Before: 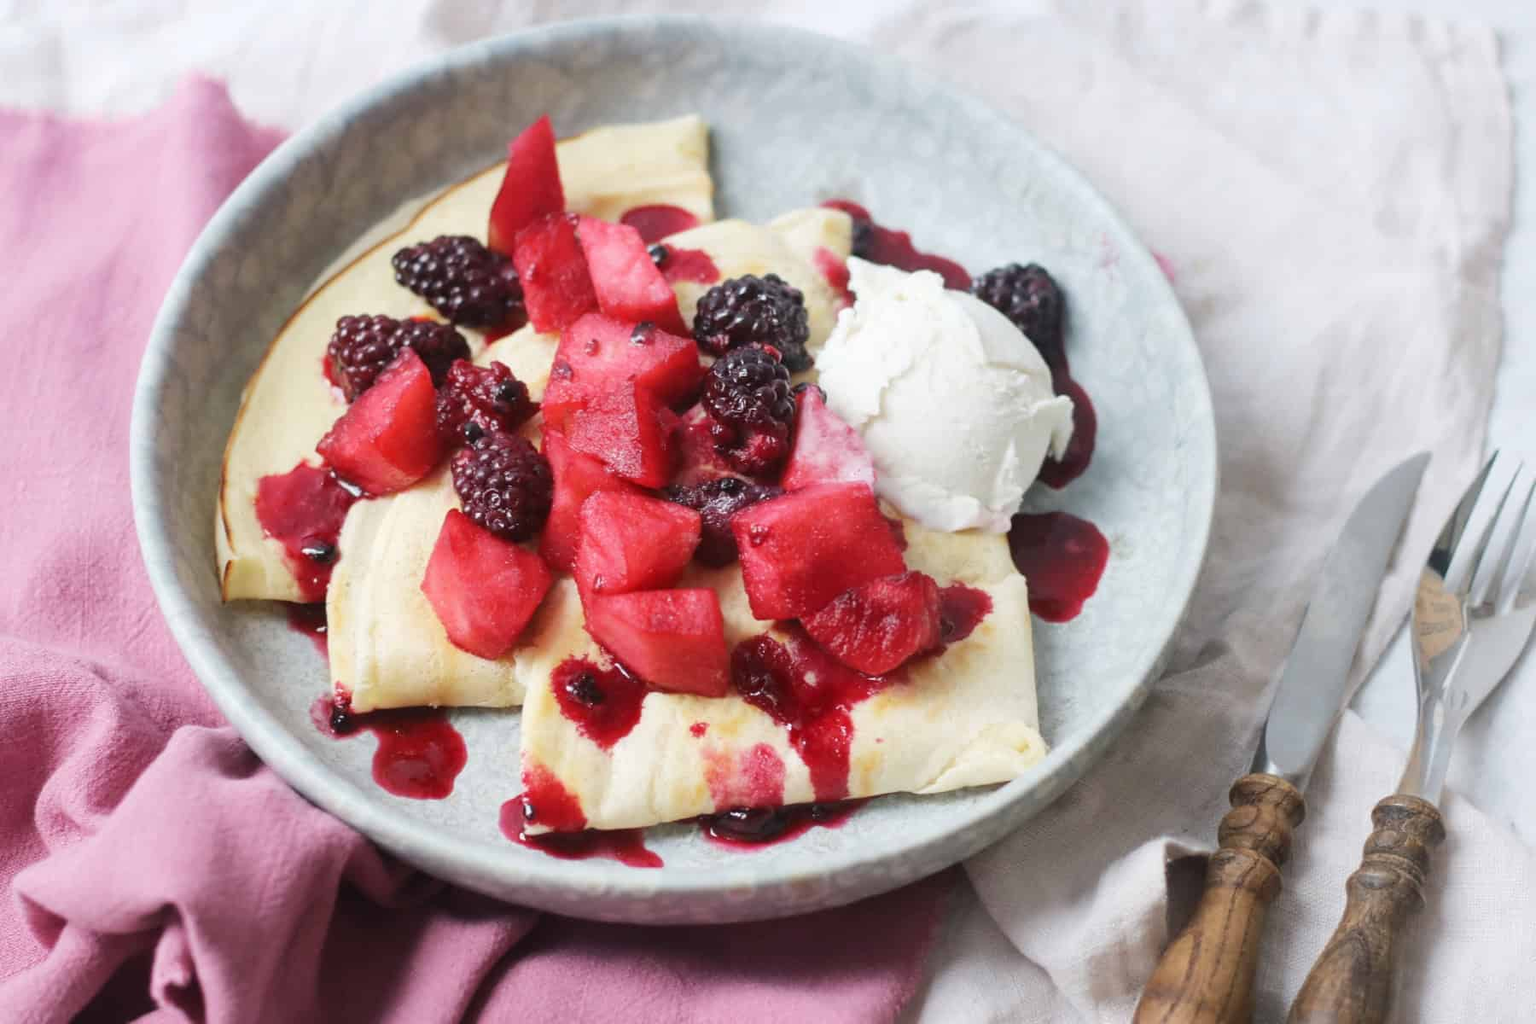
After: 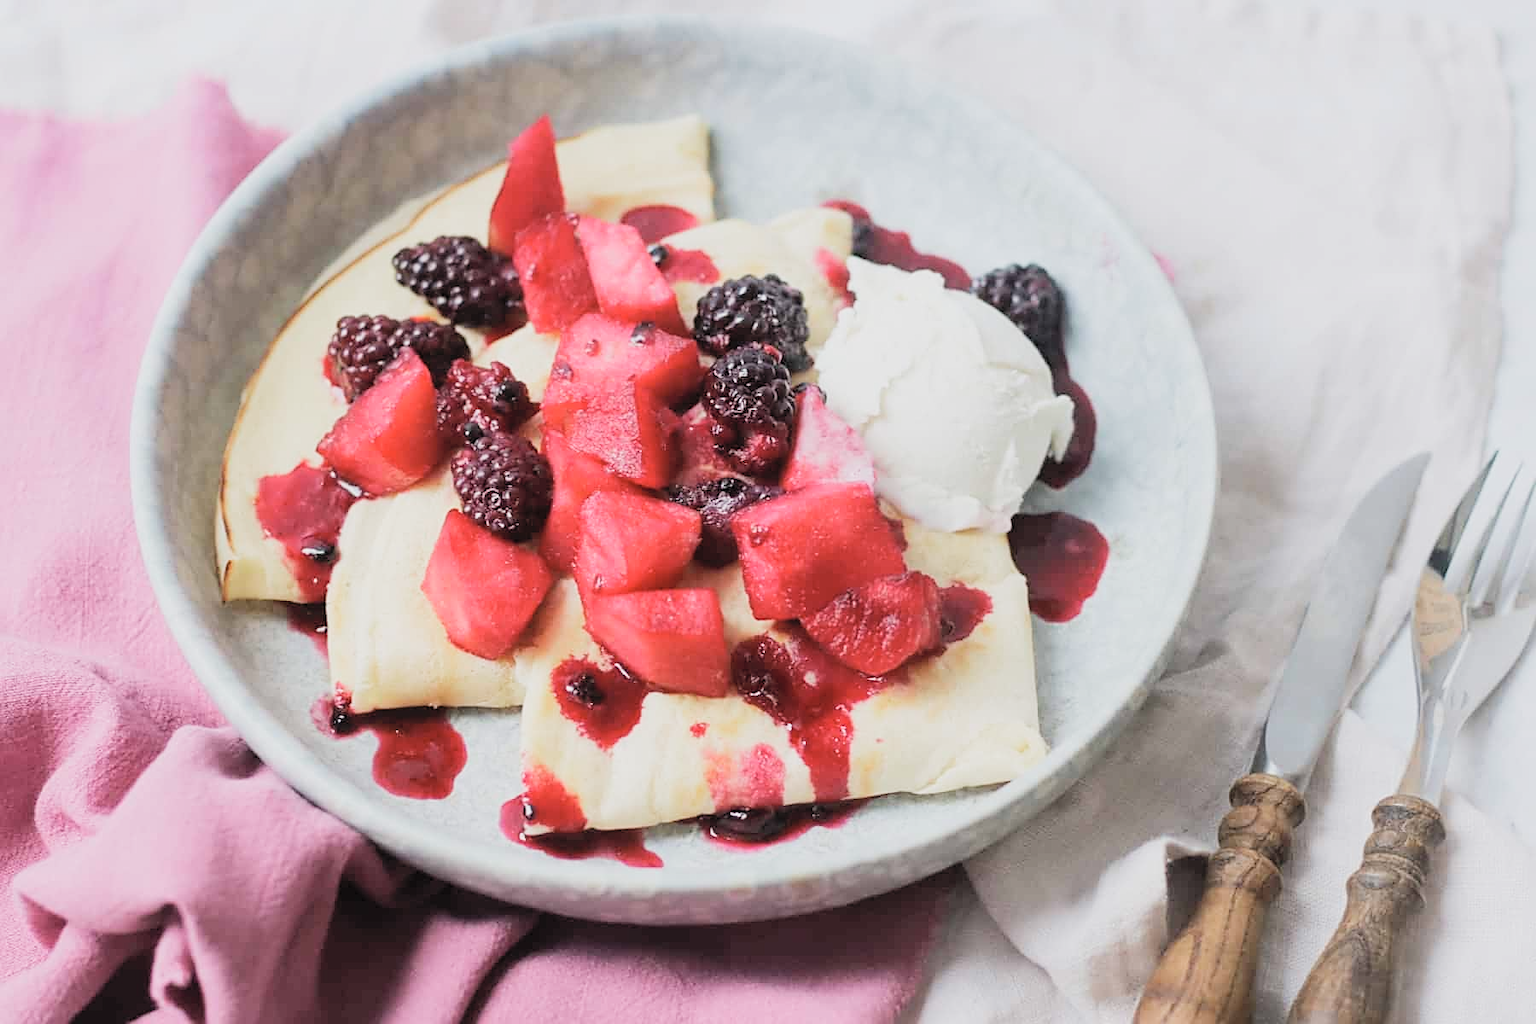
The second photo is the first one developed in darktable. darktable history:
sharpen: on, module defaults
contrast brightness saturation: contrast 0.14, brightness 0.21
filmic rgb: middle gray luminance 18.42%, black relative exposure -11.25 EV, white relative exposure 3.75 EV, threshold 6 EV, target black luminance 0%, hardness 5.87, latitude 57.4%, contrast 0.963, shadows ↔ highlights balance 49.98%, add noise in highlights 0, preserve chrominance luminance Y, color science v3 (2019), use custom middle-gray values true, iterations of high-quality reconstruction 0, contrast in highlights soft, enable highlight reconstruction true
